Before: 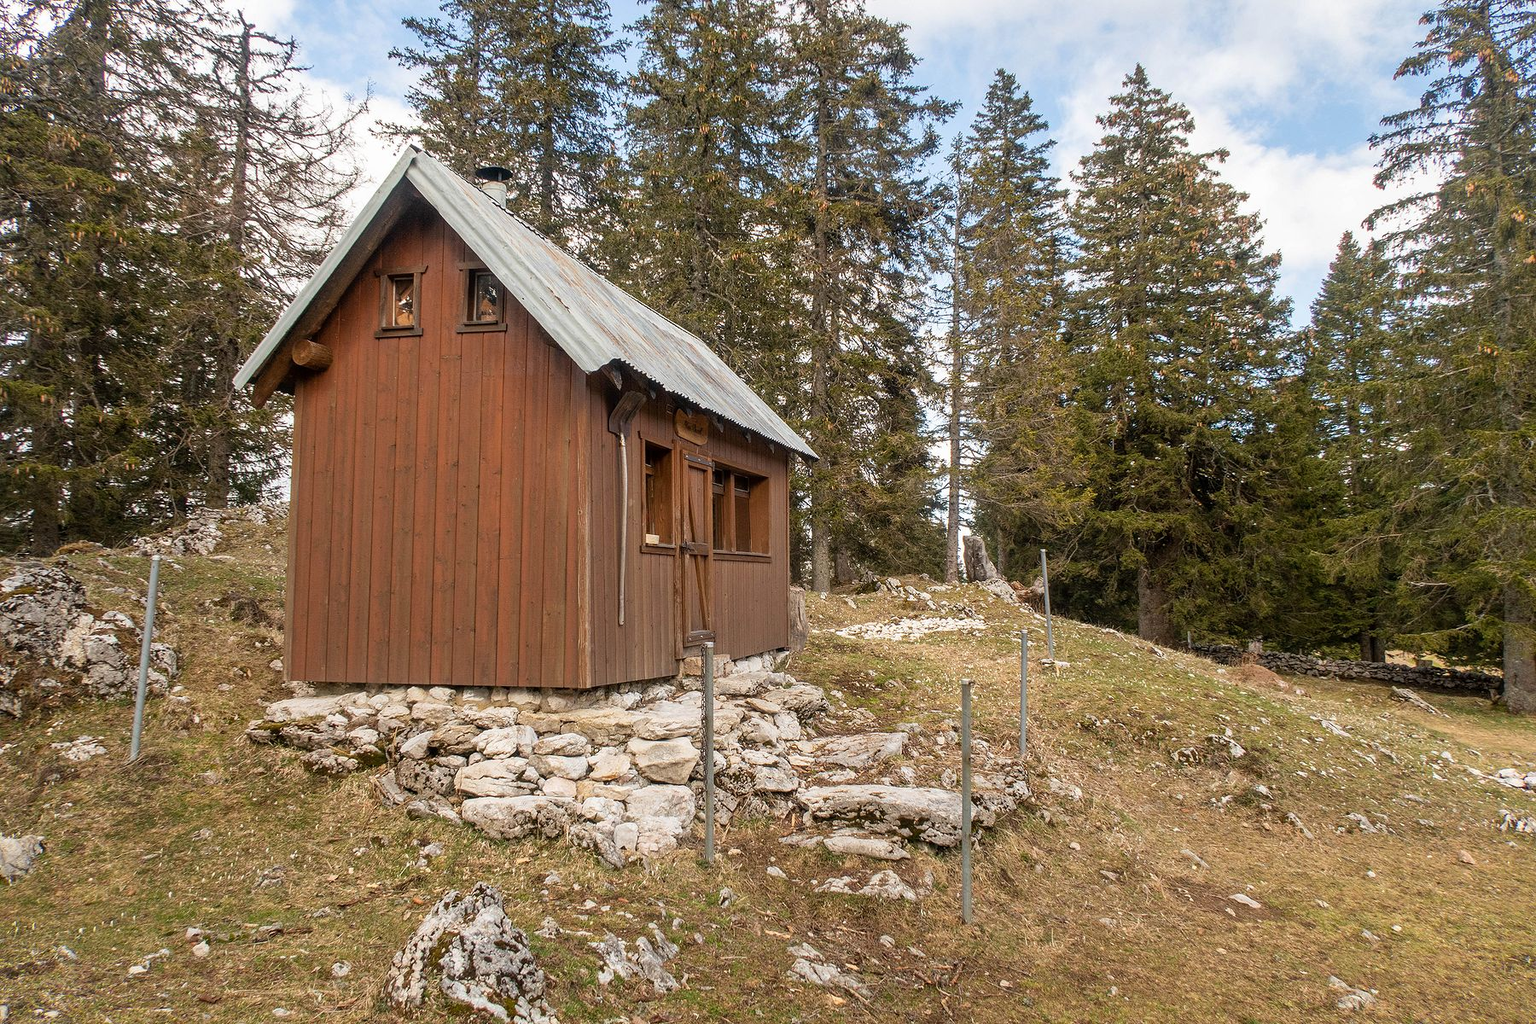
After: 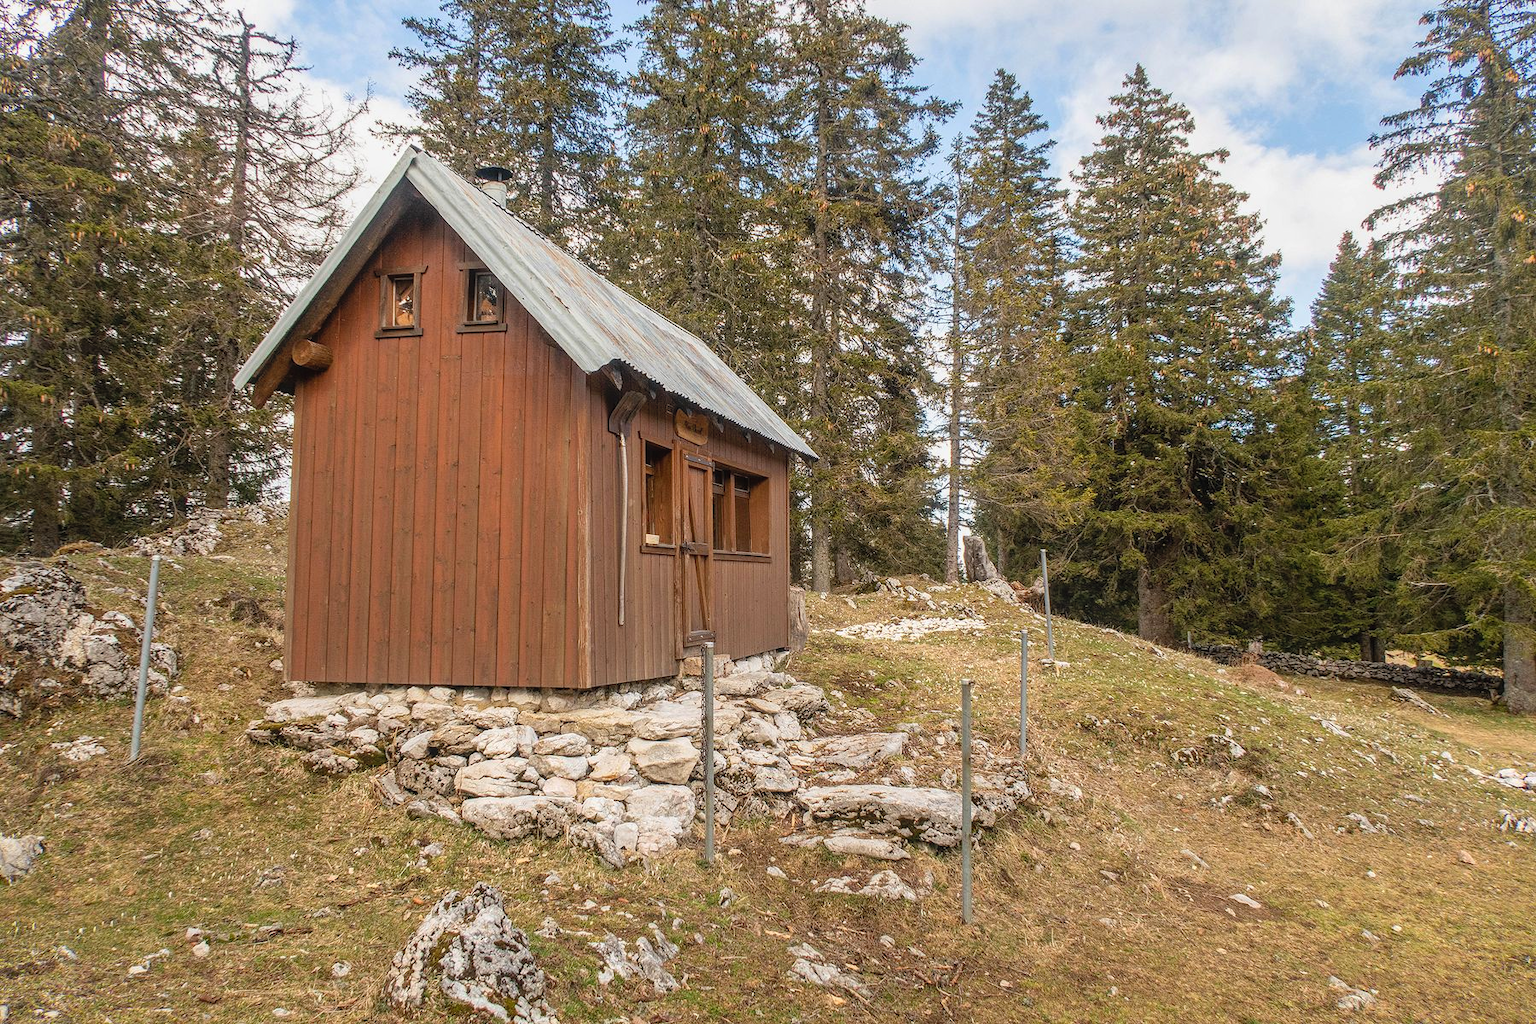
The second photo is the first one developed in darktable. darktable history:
local contrast: on, module defaults
contrast brightness saturation: contrast -0.1, brightness 0.05, saturation 0.08
